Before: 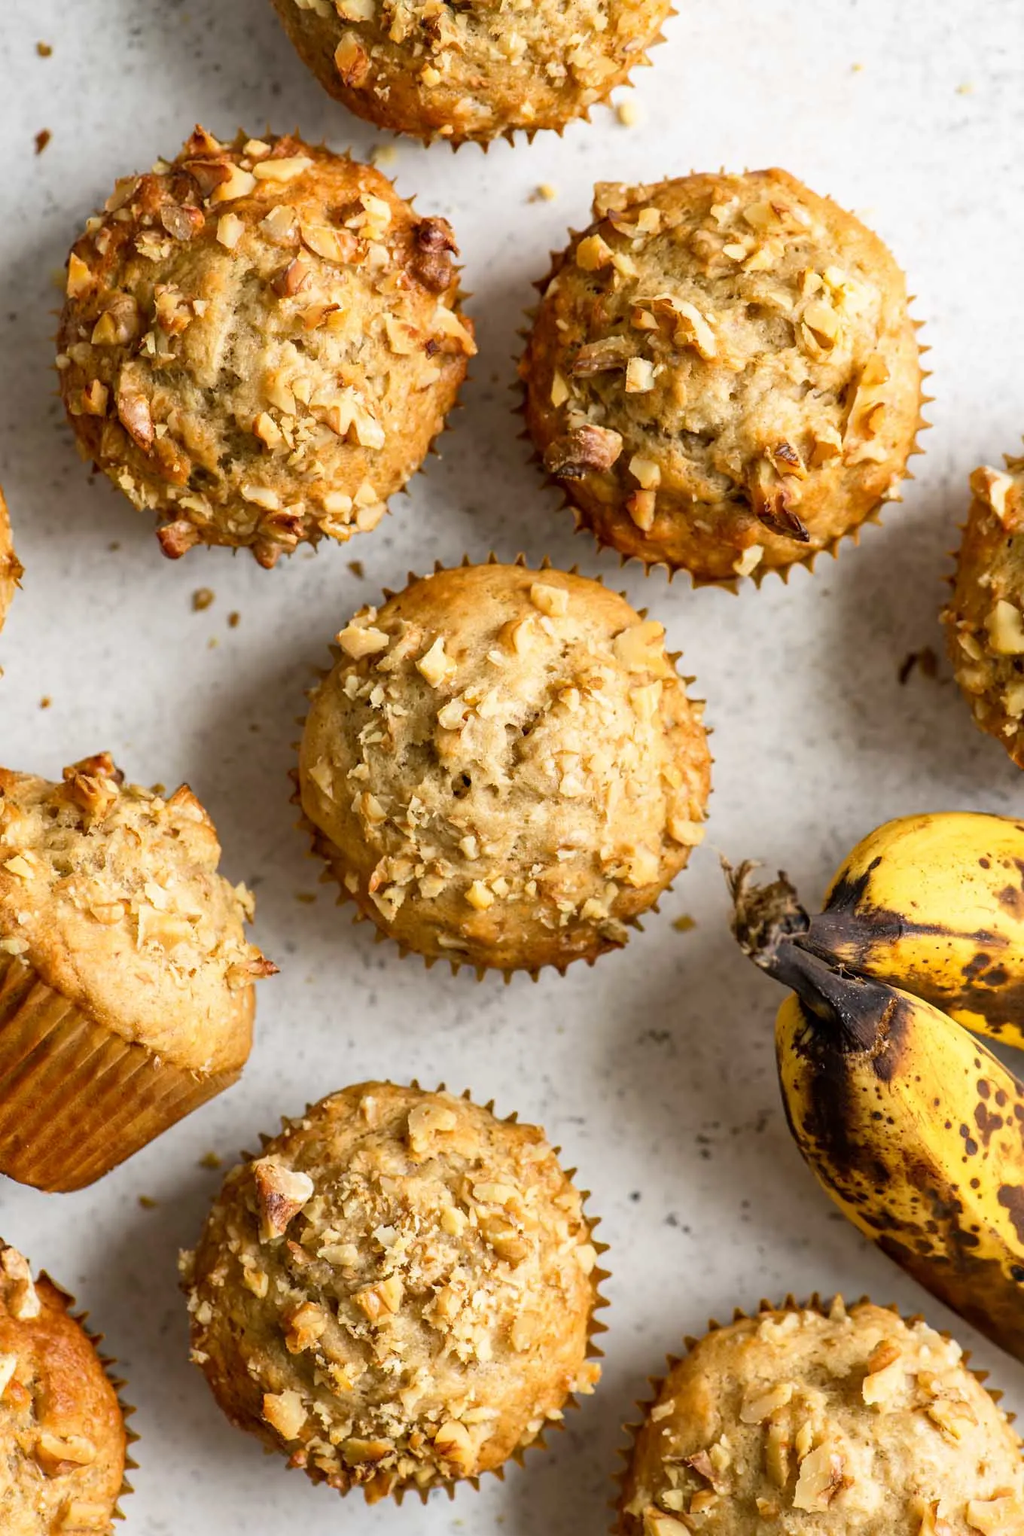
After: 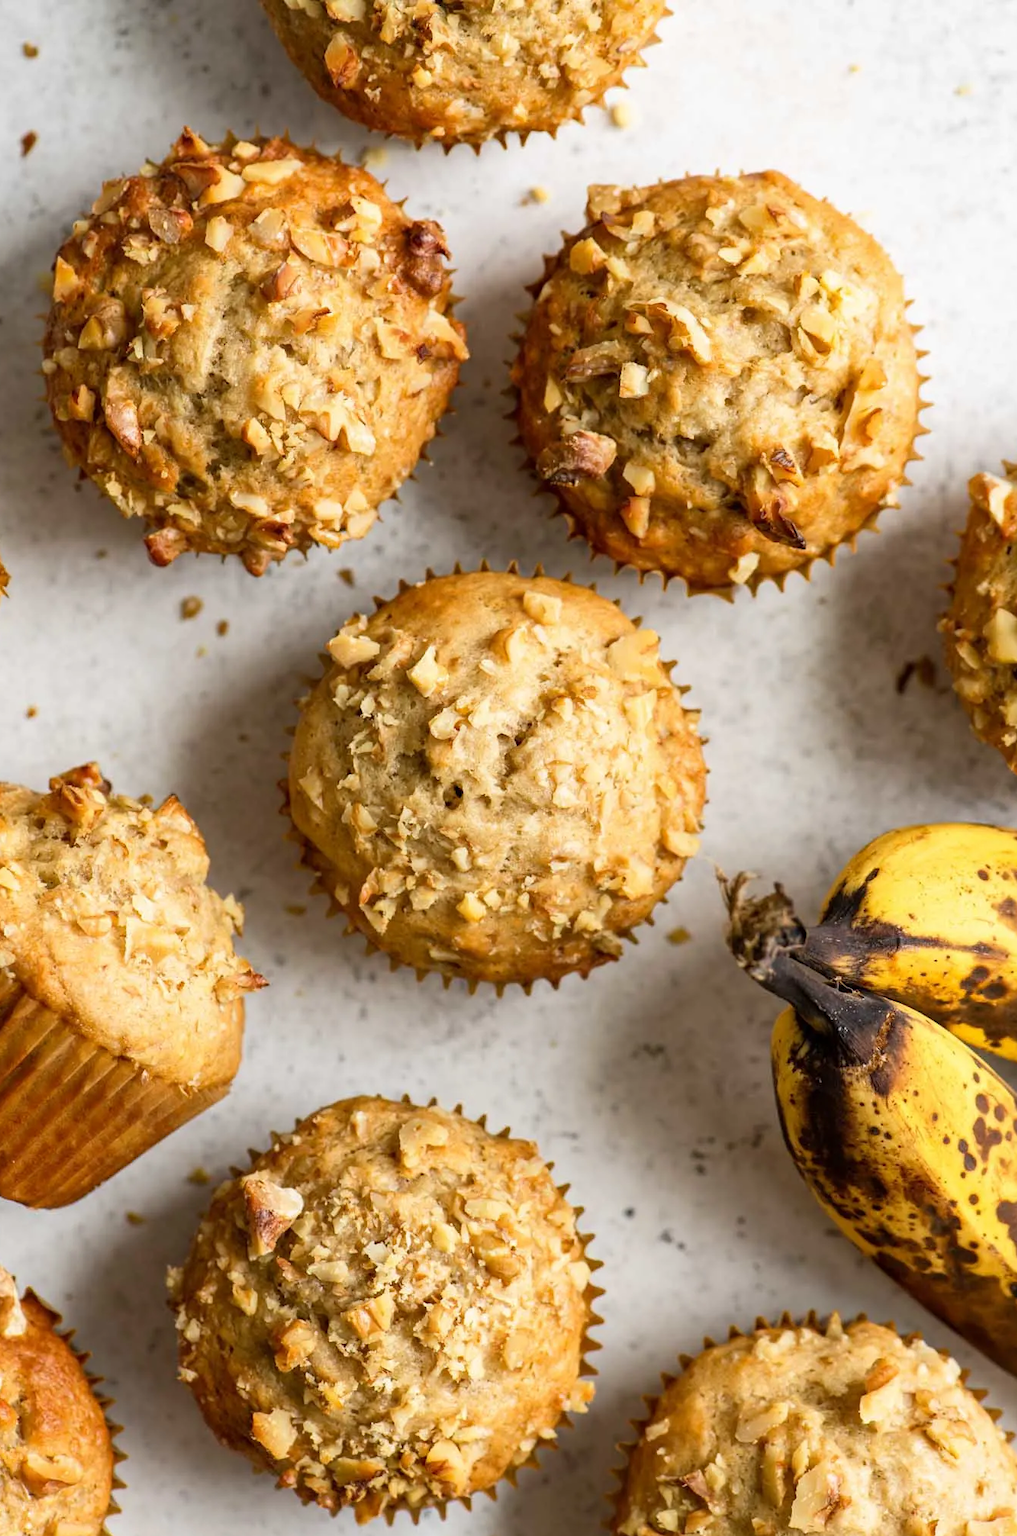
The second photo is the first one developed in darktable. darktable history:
crop and rotate: left 1.433%, right 0.522%, bottom 1.294%
